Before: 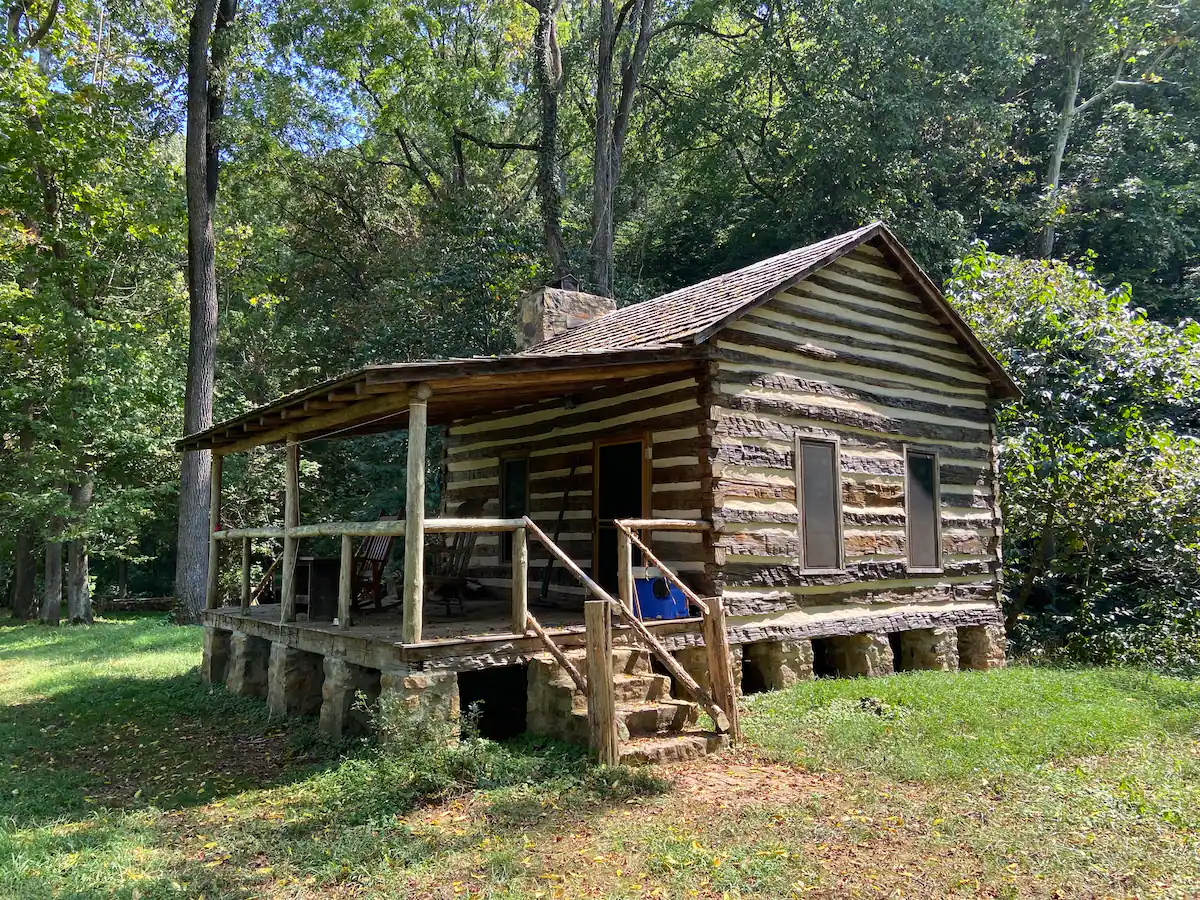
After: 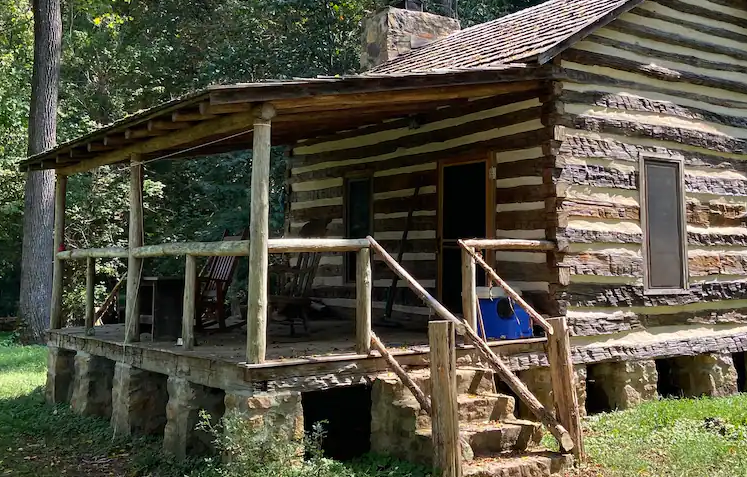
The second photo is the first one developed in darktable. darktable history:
crop: left 13.072%, top 31.123%, right 24.609%, bottom 15.78%
